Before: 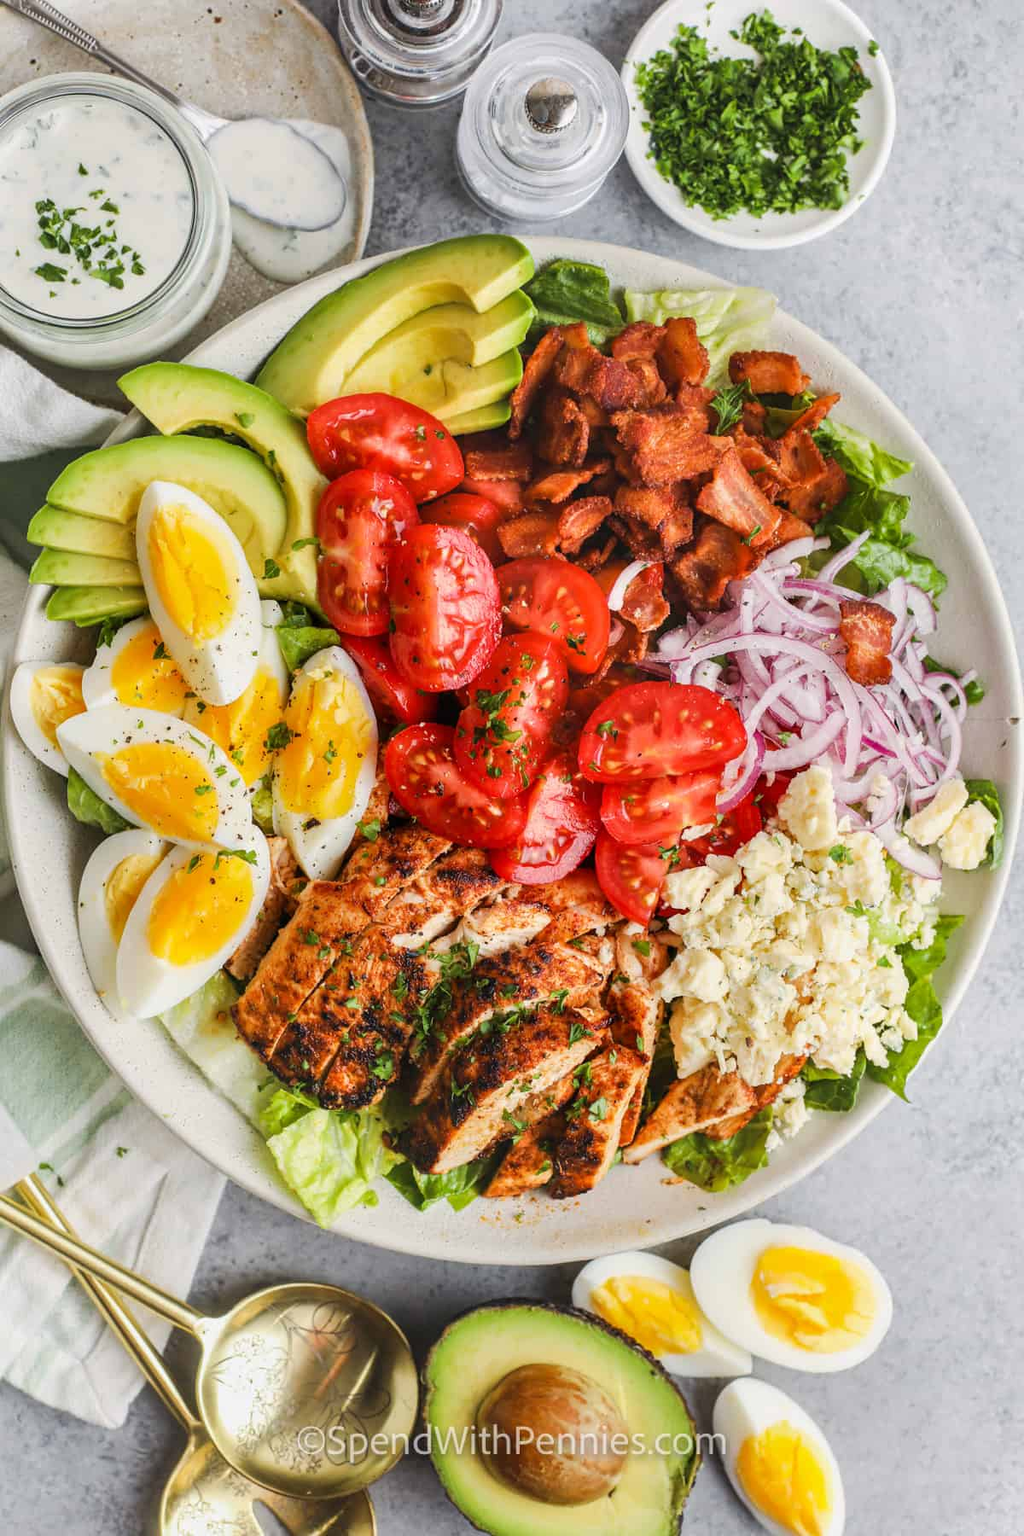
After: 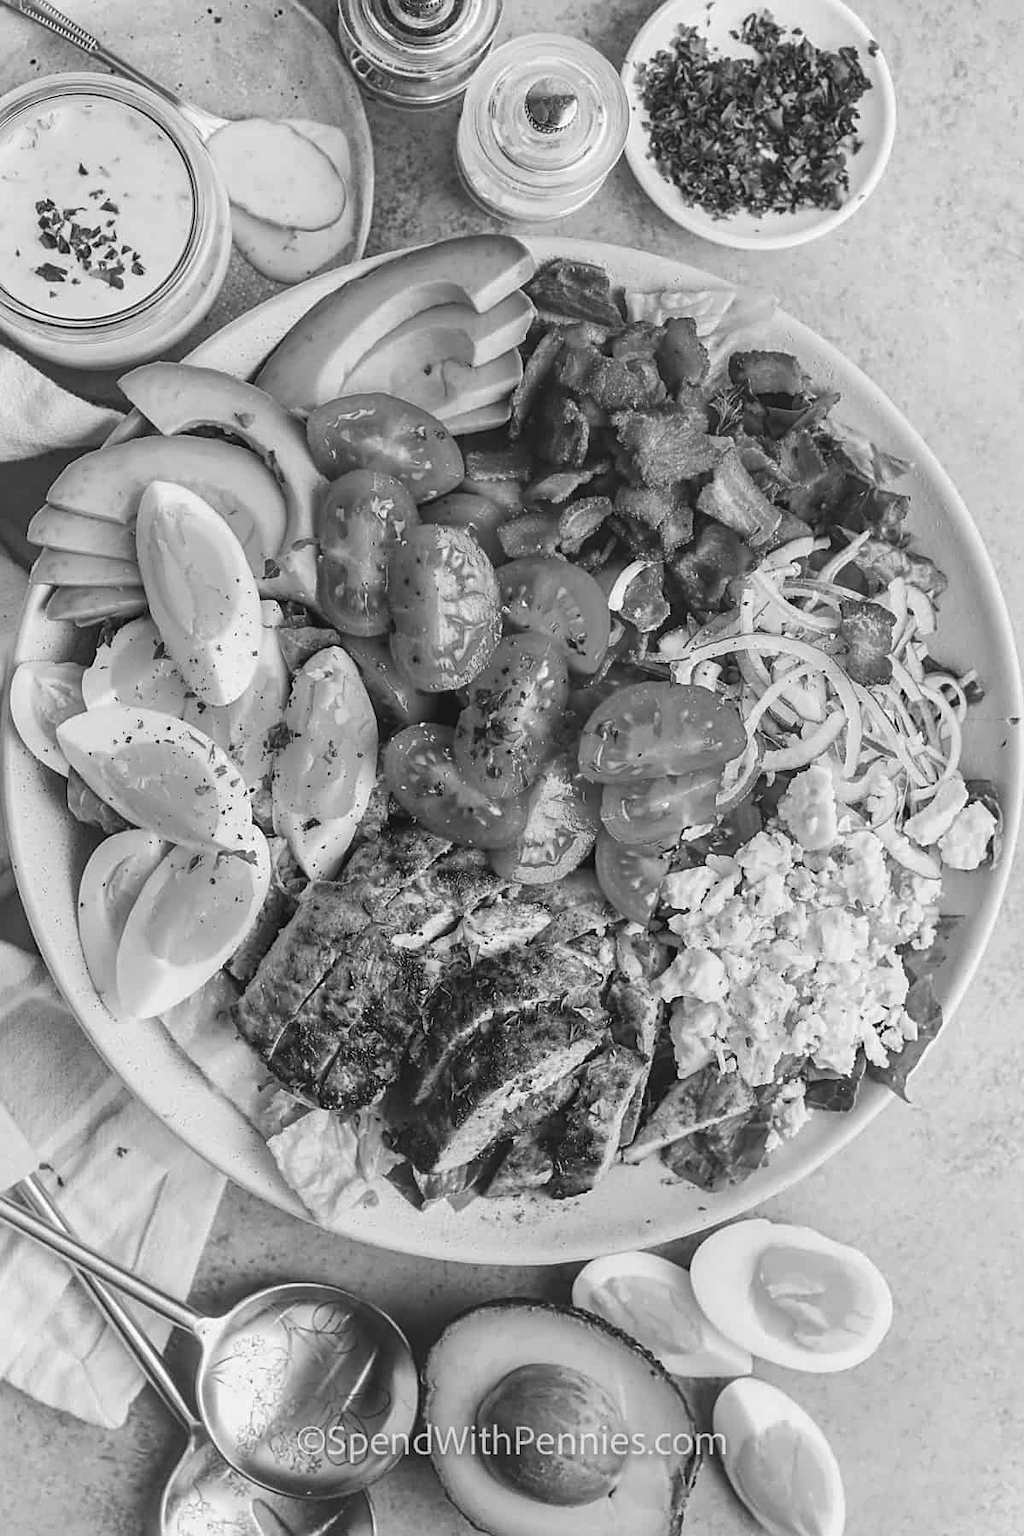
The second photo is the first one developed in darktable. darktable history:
exposure: black level correction -0.008, exposure 0.067 EV, compensate highlight preservation false
color calibration: output gray [0.22, 0.42, 0.37, 0], gray › normalize channels true, illuminant same as pipeline (D50), adaptation XYZ, x 0.346, y 0.359, gamut compression 0
sharpen: on, module defaults
